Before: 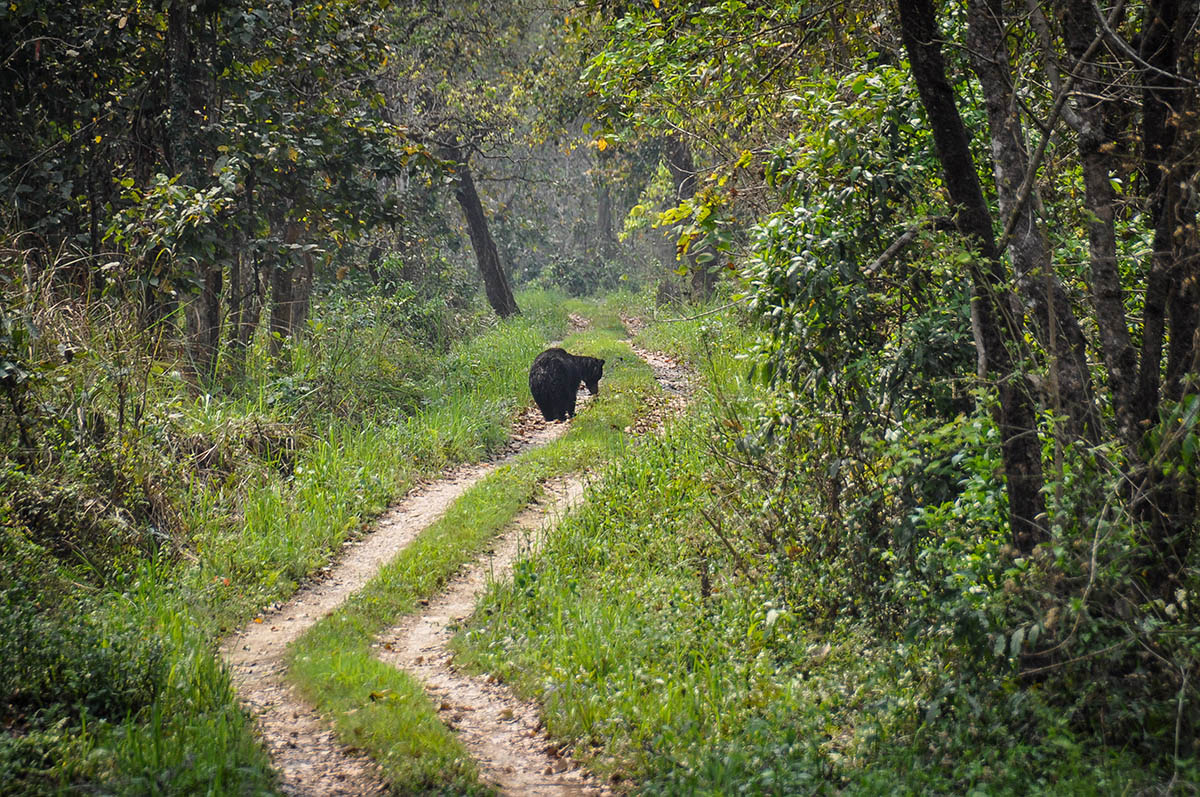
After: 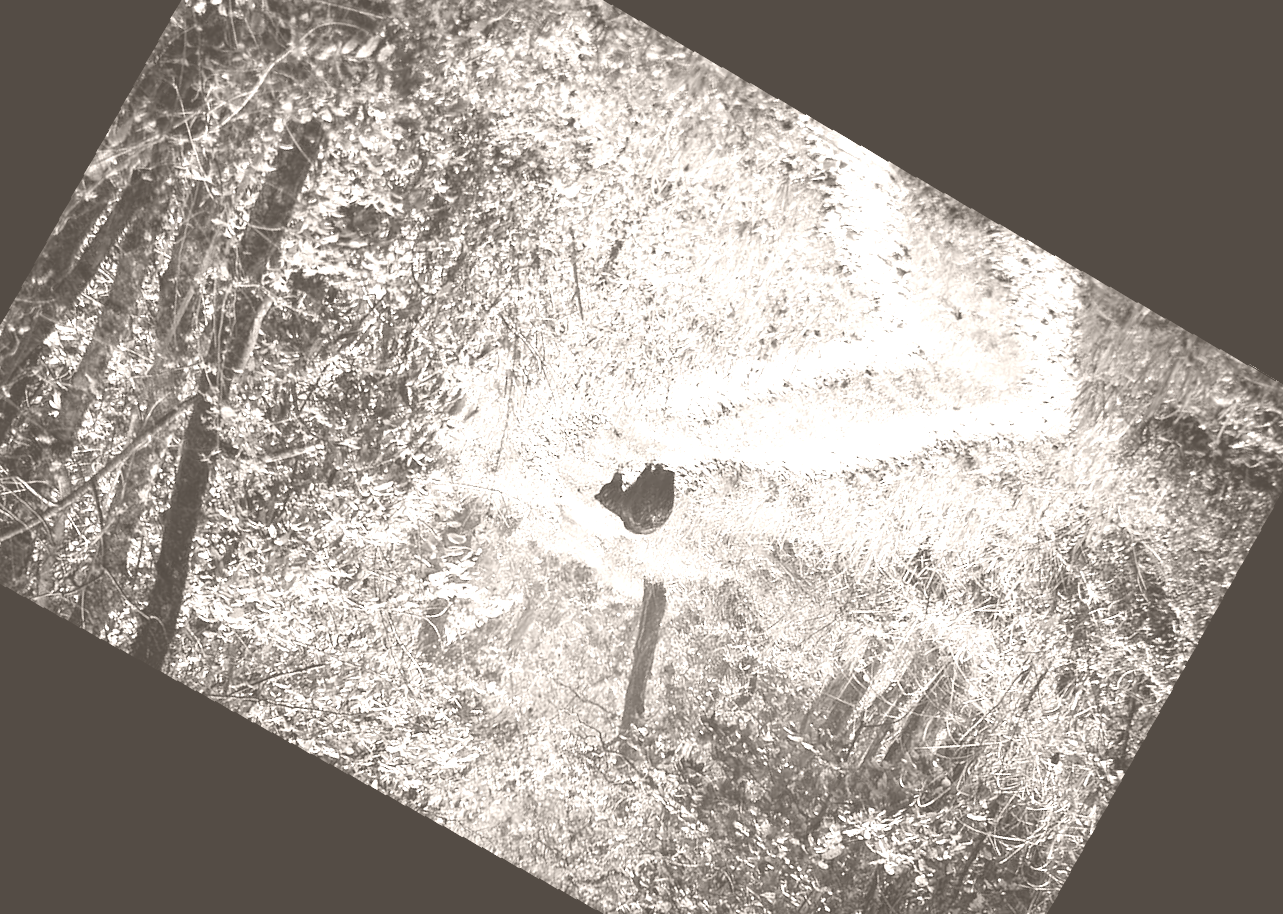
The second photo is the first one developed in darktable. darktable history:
crop and rotate: angle 148.68°, left 9.111%, top 15.603%, right 4.588%, bottom 17.041%
rotate and perspective: rotation -2.22°, lens shift (horizontal) -0.022, automatic cropping off
exposure: exposure 0.3 EV, compensate highlight preservation false
colorize: hue 34.49°, saturation 35.33%, source mix 100%, lightness 55%, version 1
tone curve: curves: ch0 [(0, 0.01) (0.037, 0.032) (0.131, 0.108) (0.275, 0.256) (0.483, 0.512) (0.61, 0.665) (0.696, 0.742) (0.792, 0.819) (0.911, 0.925) (0.997, 0.995)]; ch1 [(0, 0) (0.301, 0.3) (0.423, 0.421) (0.492, 0.488) (0.507, 0.503) (0.53, 0.532) (0.573, 0.586) (0.683, 0.702) (0.746, 0.77) (1, 1)]; ch2 [(0, 0) (0.246, 0.233) (0.36, 0.352) (0.415, 0.415) (0.485, 0.487) (0.502, 0.504) (0.525, 0.518) (0.539, 0.539) (0.587, 0.594) (0.636, 0.652) (0.711, 0.729) (0.845, 0.855) (0.998, 0.977)], color space Lab, independent channels, preserve colors none
color correction: highlights a* 21.88, highlights b* 22.25
tone equalizer: on, module defaults
